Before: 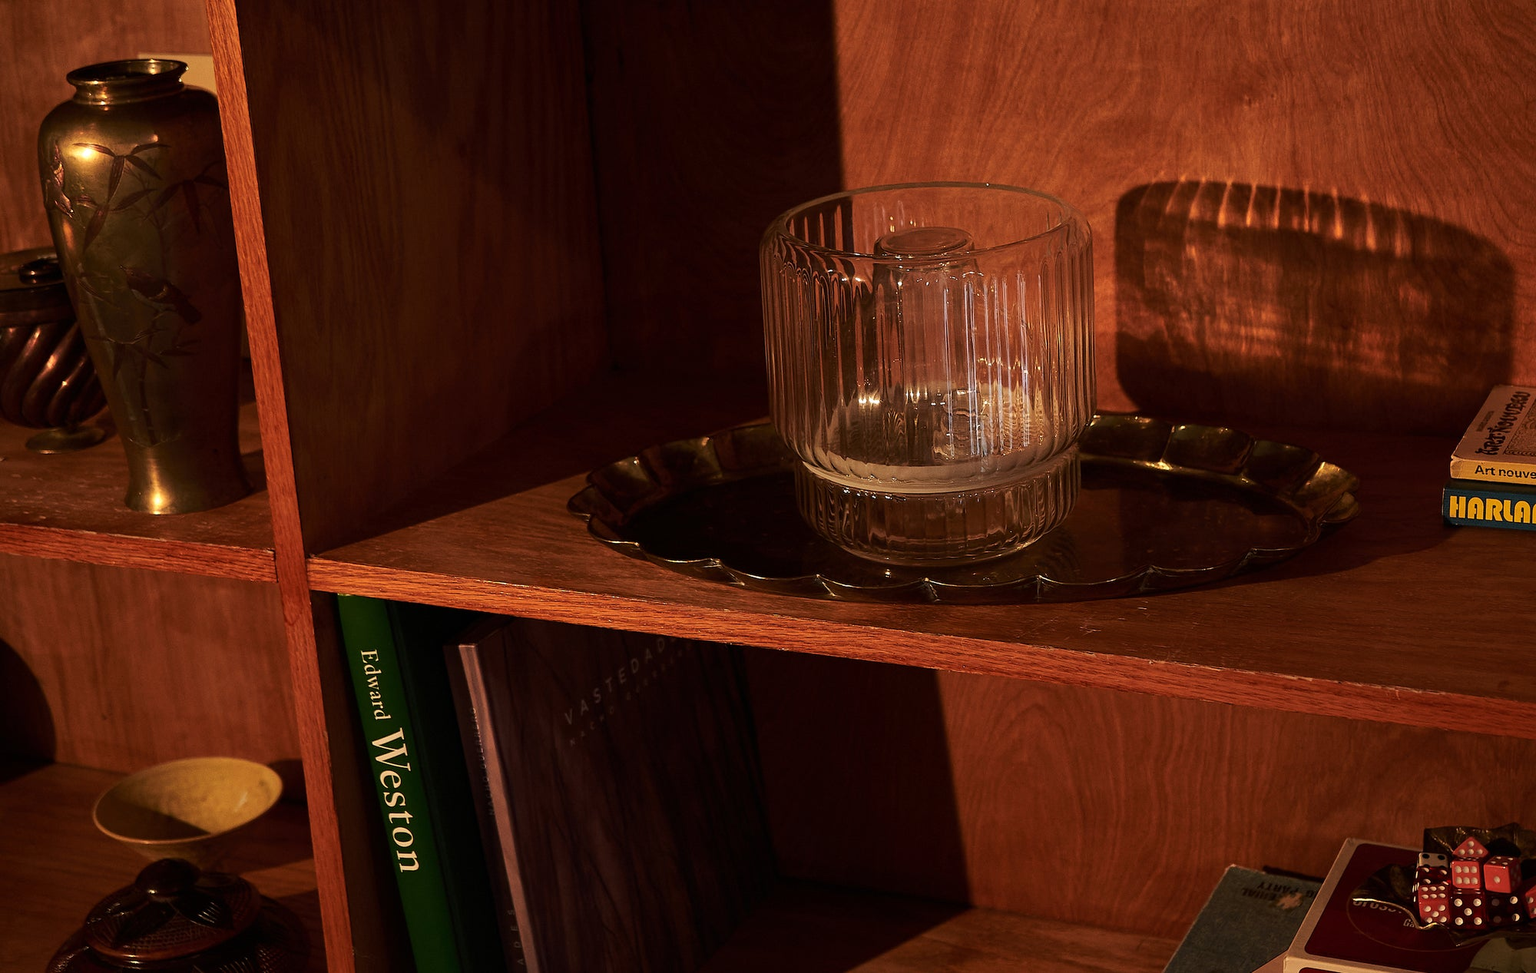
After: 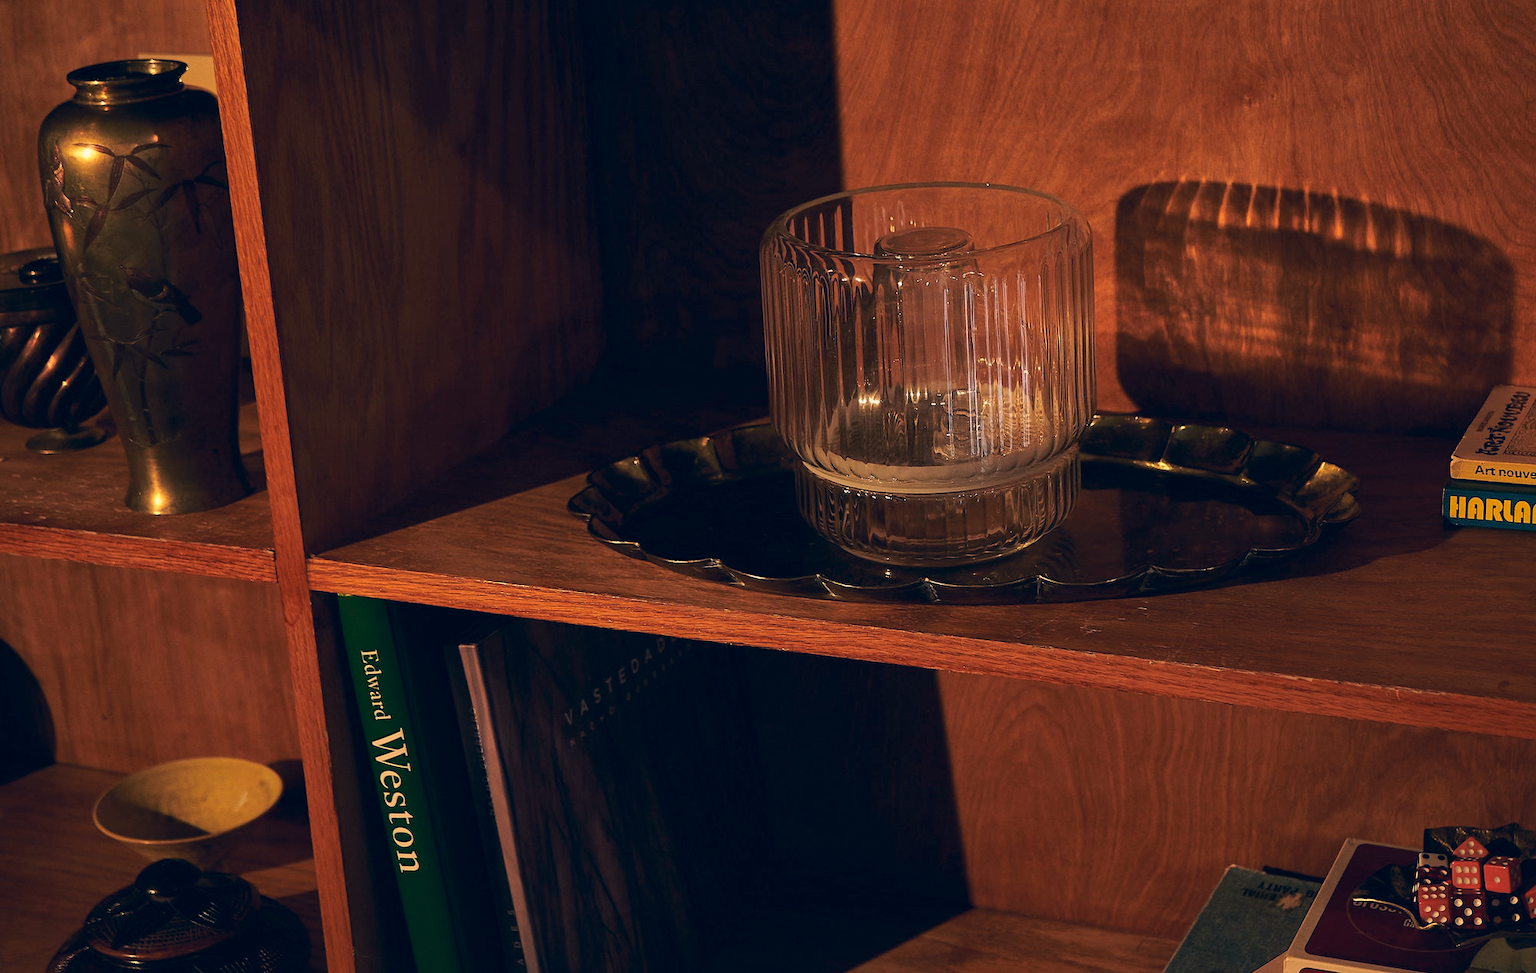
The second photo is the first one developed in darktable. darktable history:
color correction: highlights a* 10.31, highlights b* 14.46, shadows a* -9.7, shadows b* -15.04
shadows and highlights: shadows 25.75, highlights -23.99, highlights color adjustment 52.03%
